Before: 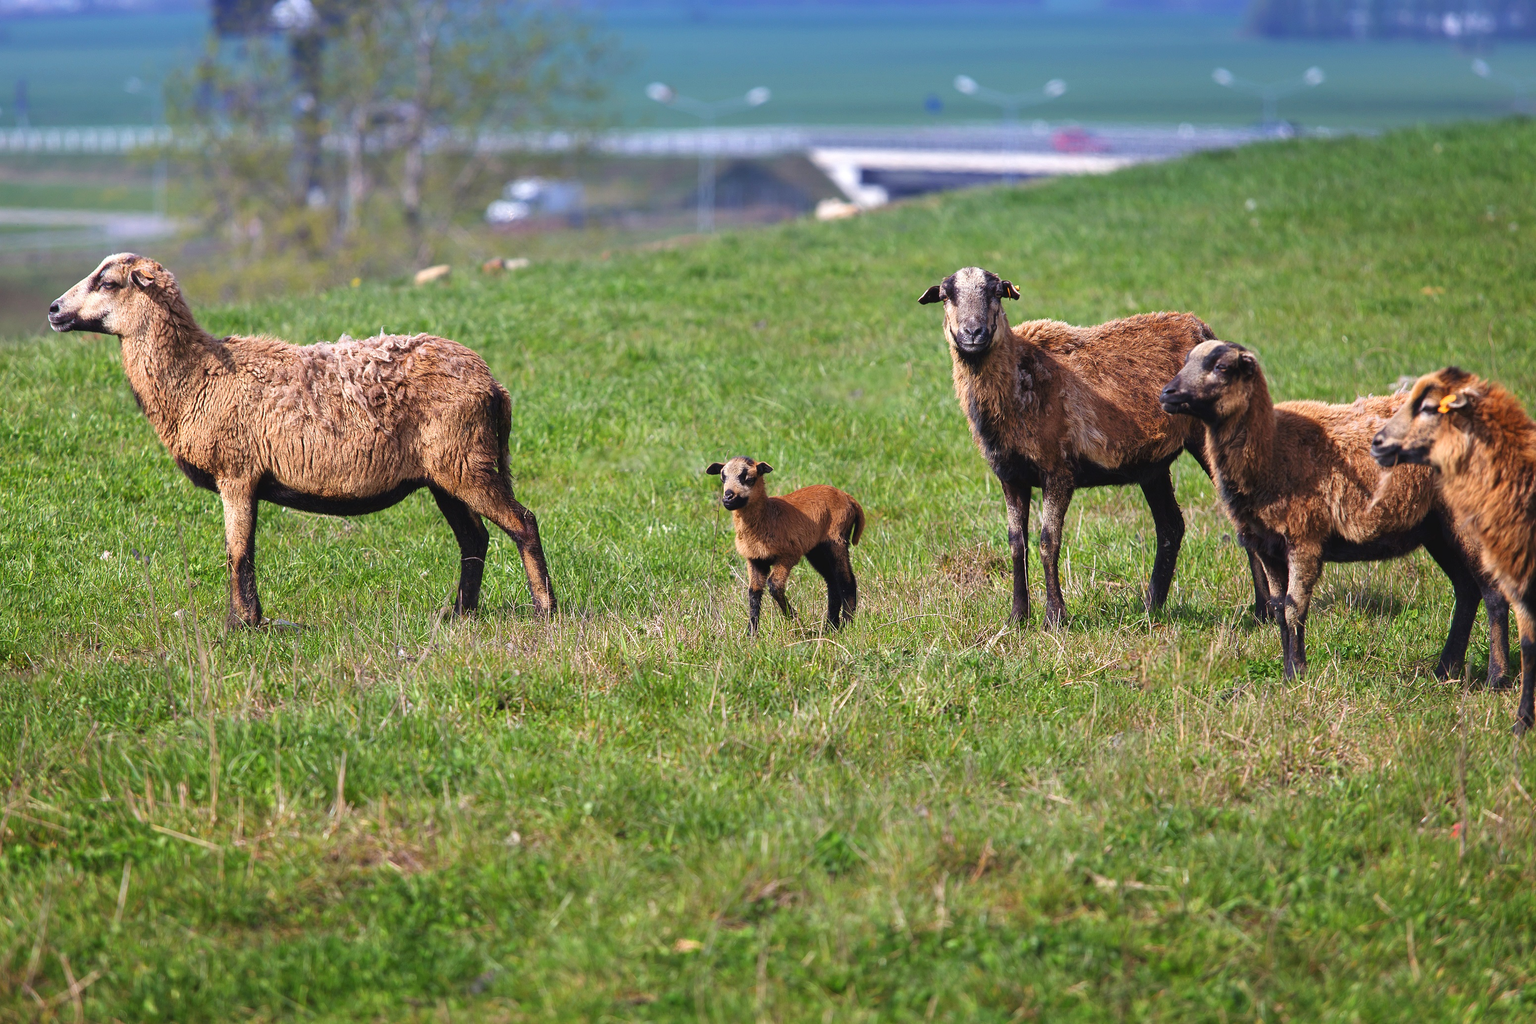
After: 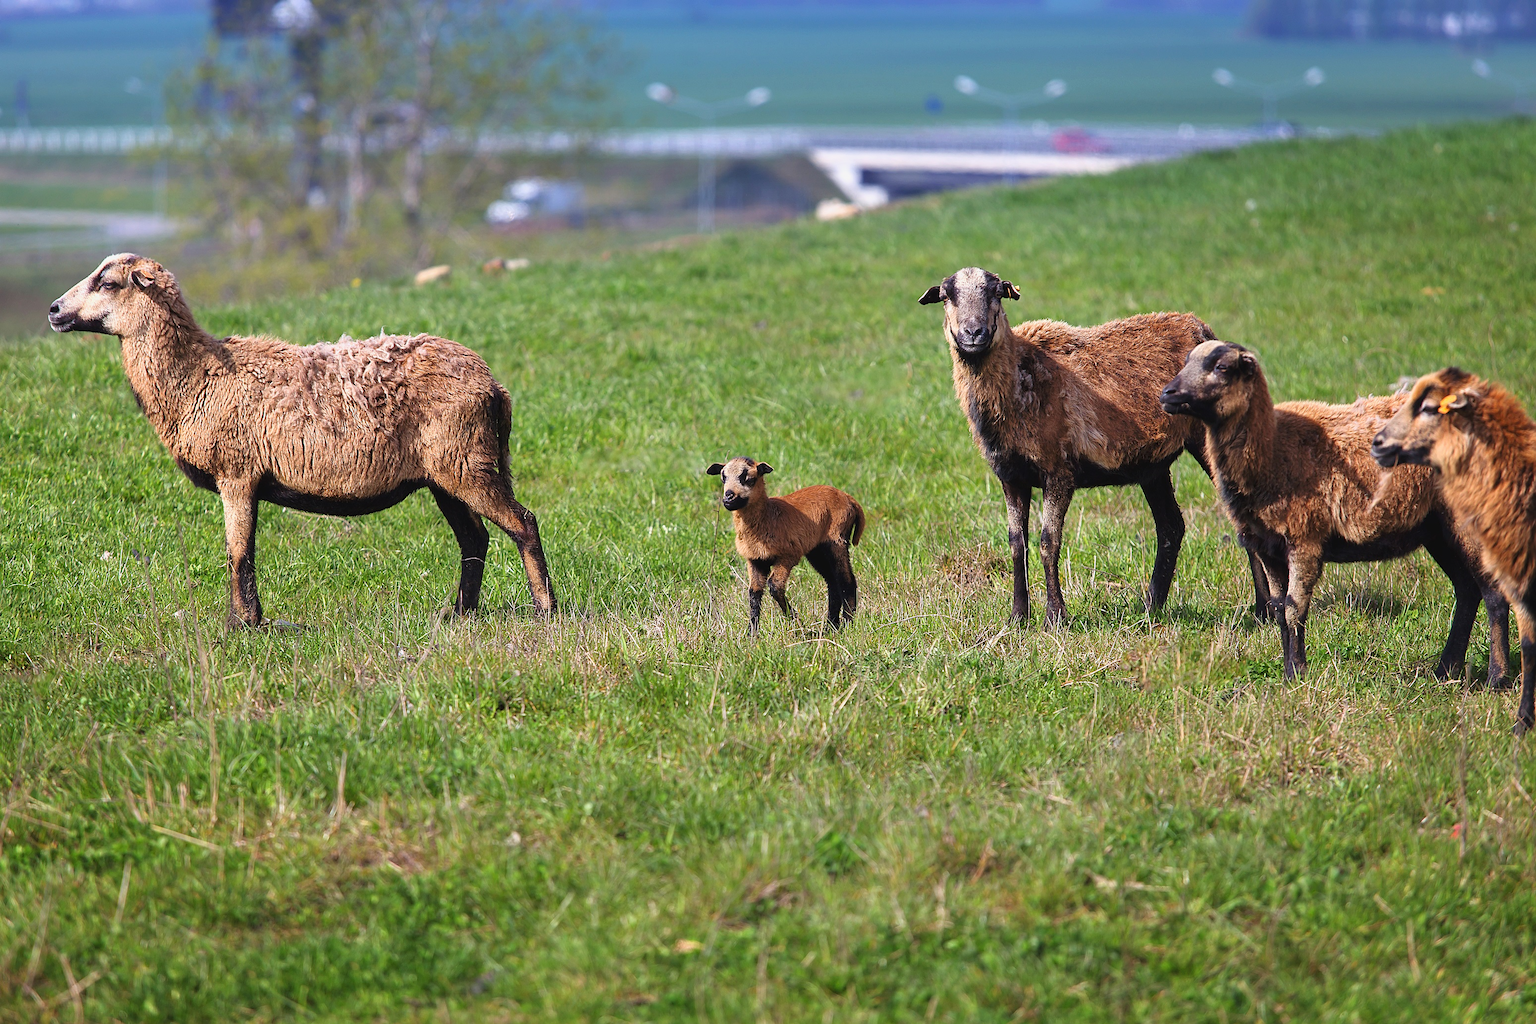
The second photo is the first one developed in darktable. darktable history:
filmic rgb: black relative exposure -16 EV, white relative exposure 2.9 EV, threshold 2.98 EV, hardness 10, color science v6 (2022), enable highlight reconstruction true
sharpen: radius 1.82, amount 0.409, threshold 1.413
